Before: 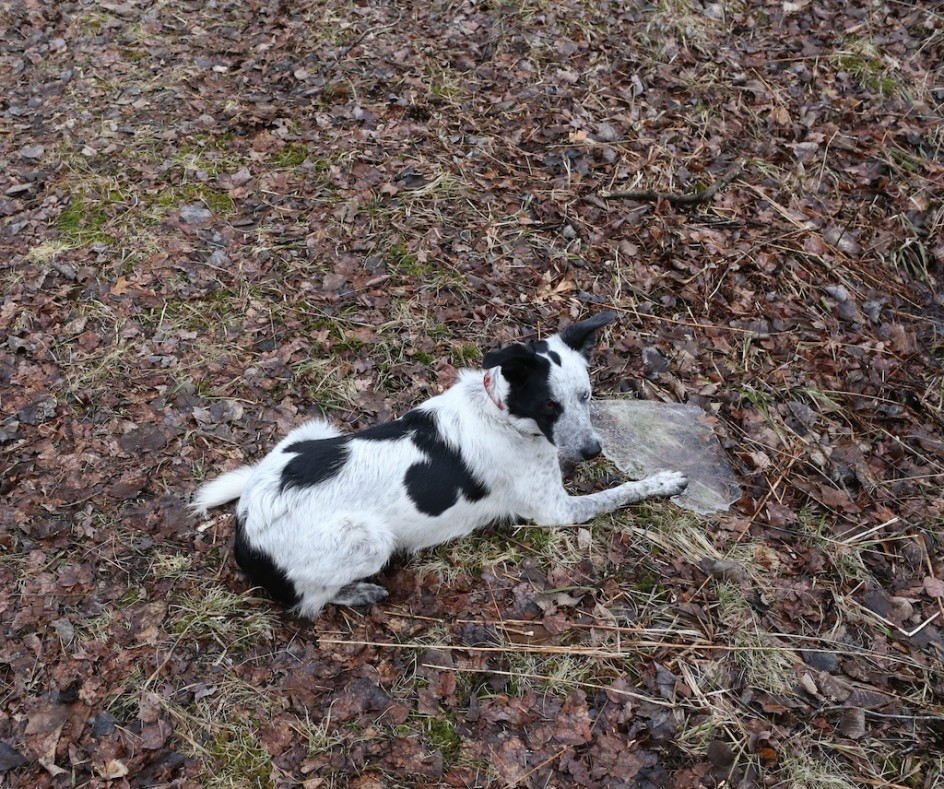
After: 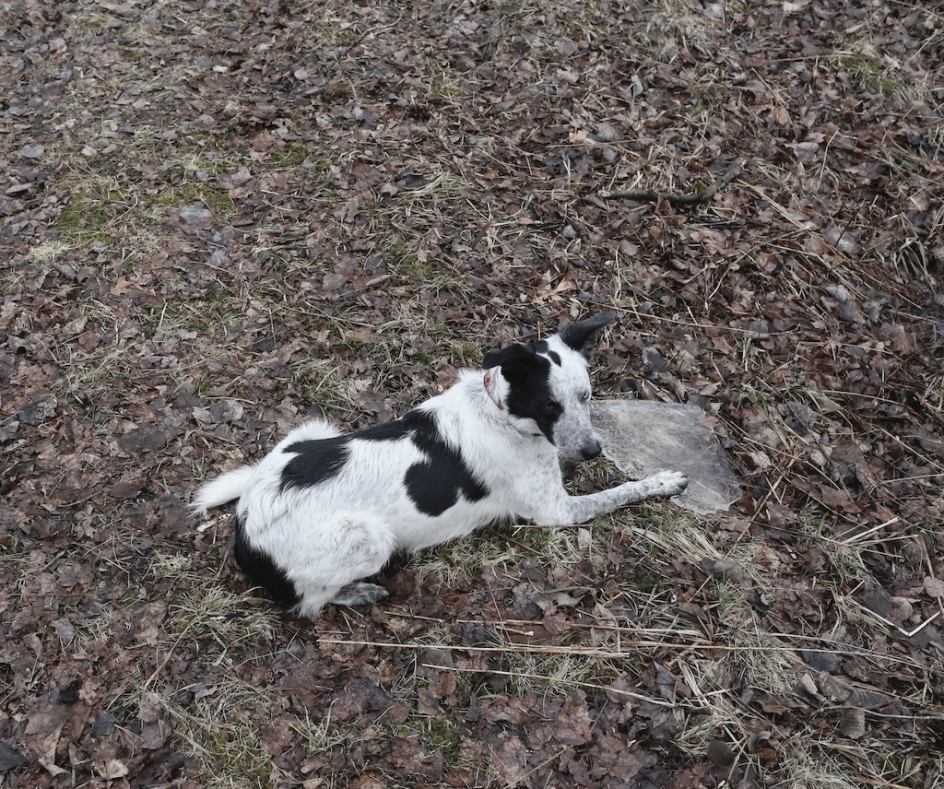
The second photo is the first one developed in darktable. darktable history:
contrast brightness saturation: contrast -0.05, saturation -0.41
tone equalizer: on, module defaults
